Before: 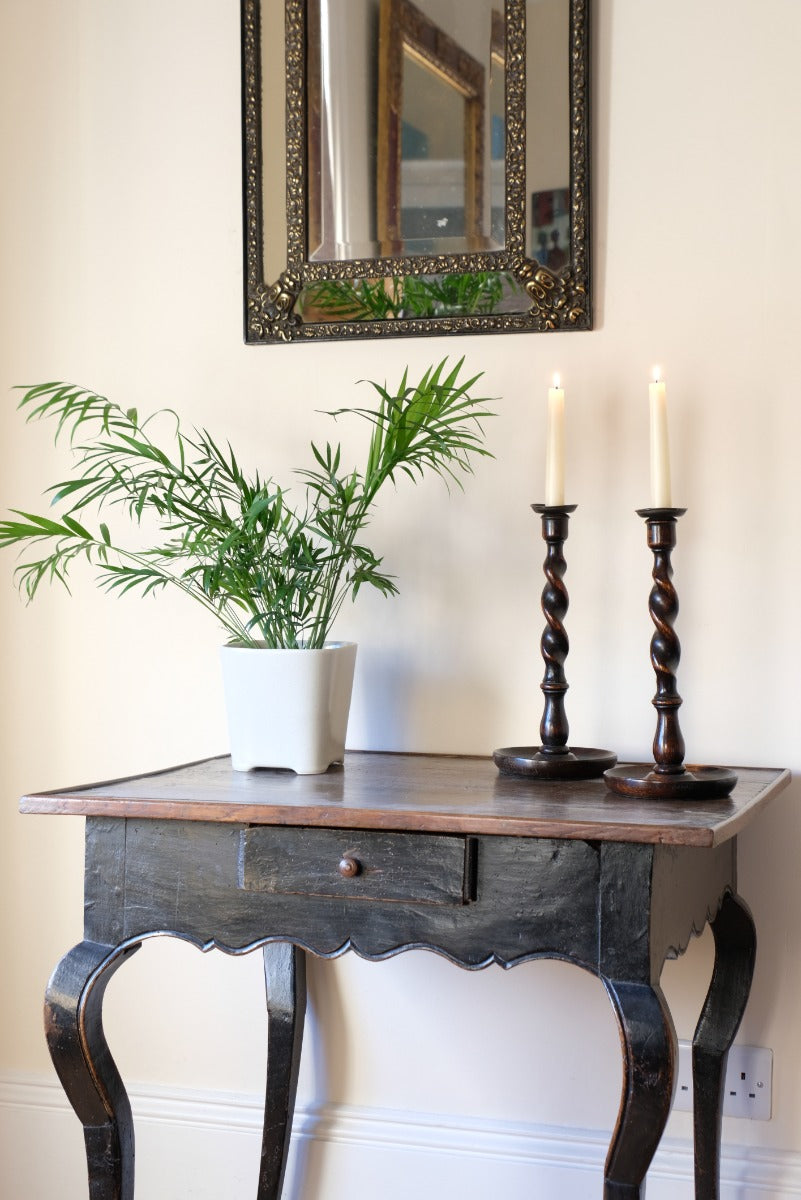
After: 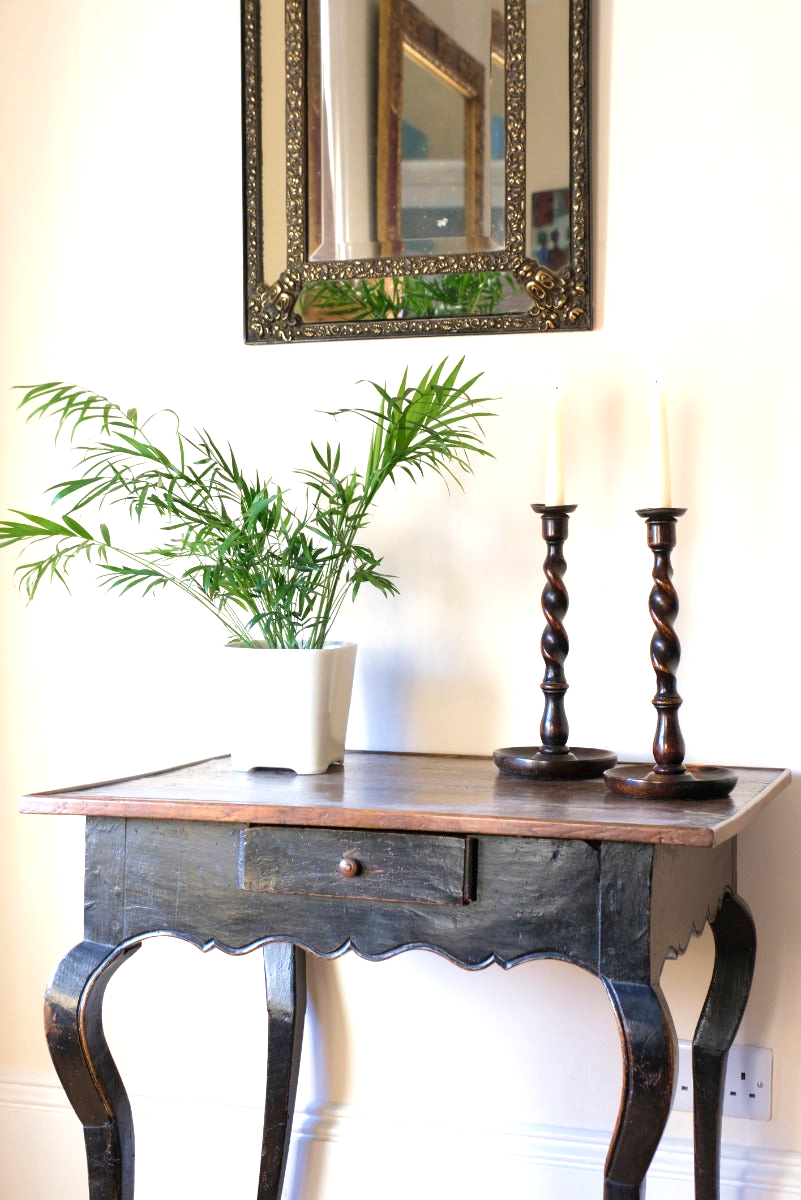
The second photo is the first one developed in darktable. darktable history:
exposure: exposure 0.559 EV, compensate highlight preservation false
velvia: on, module defaults
